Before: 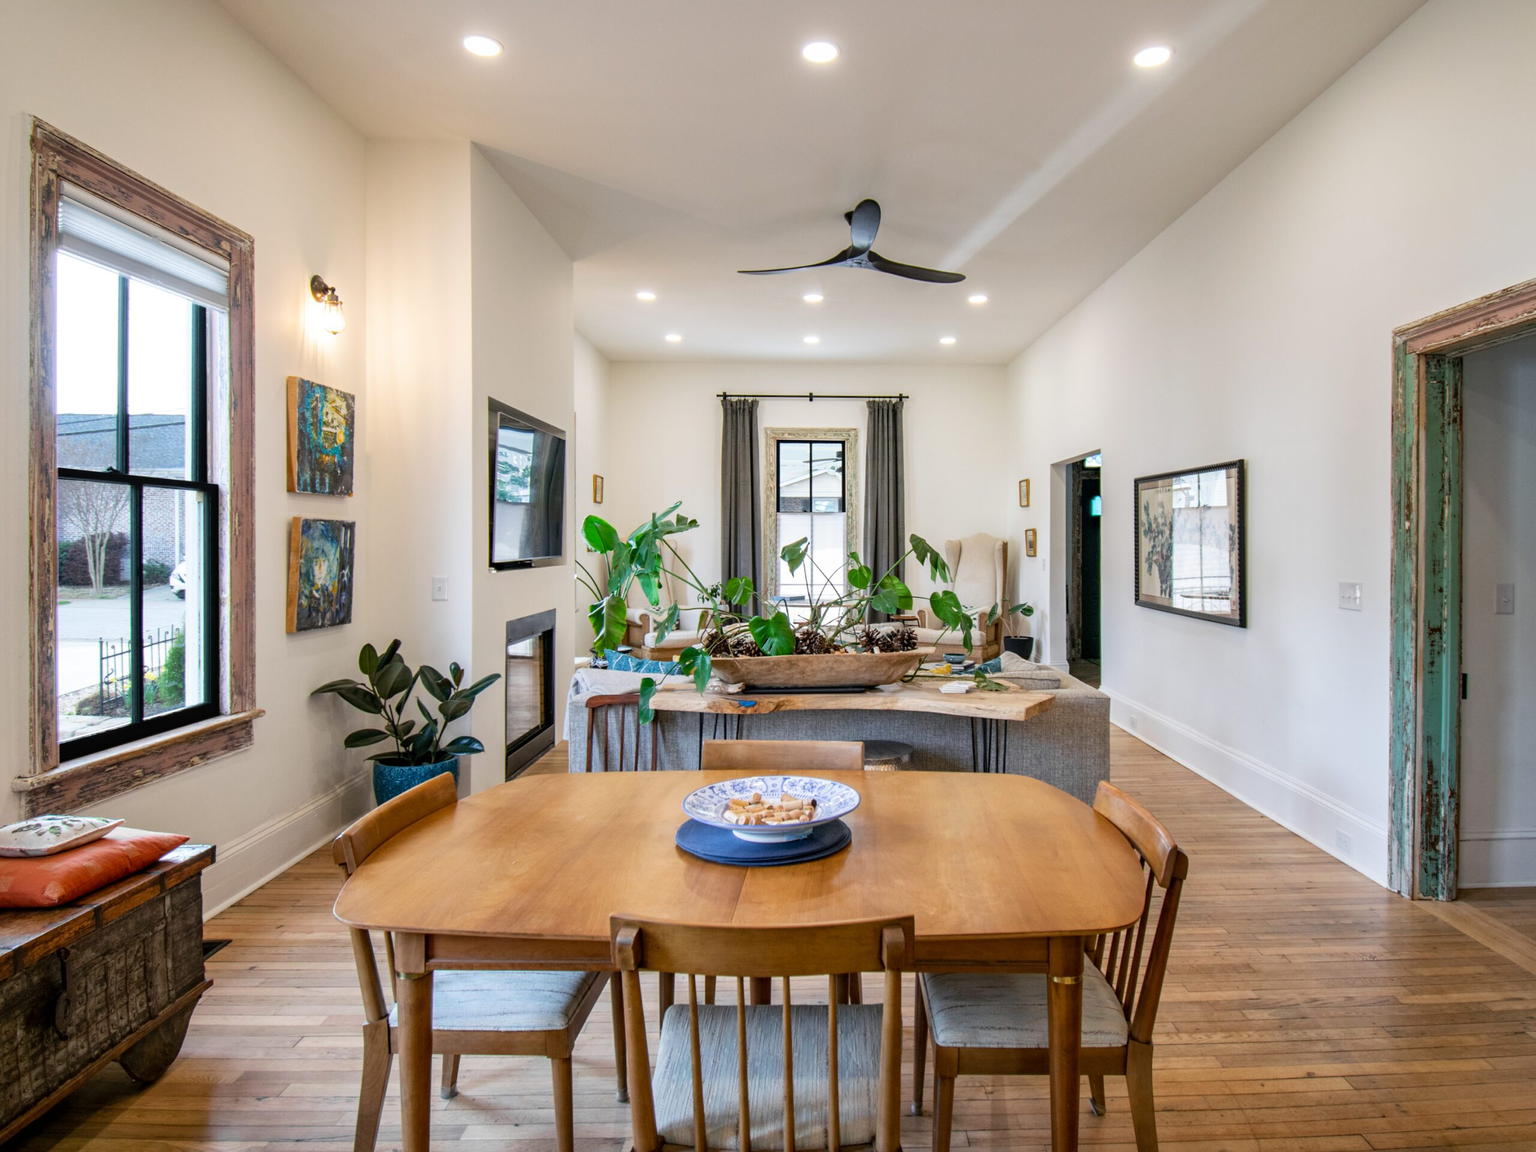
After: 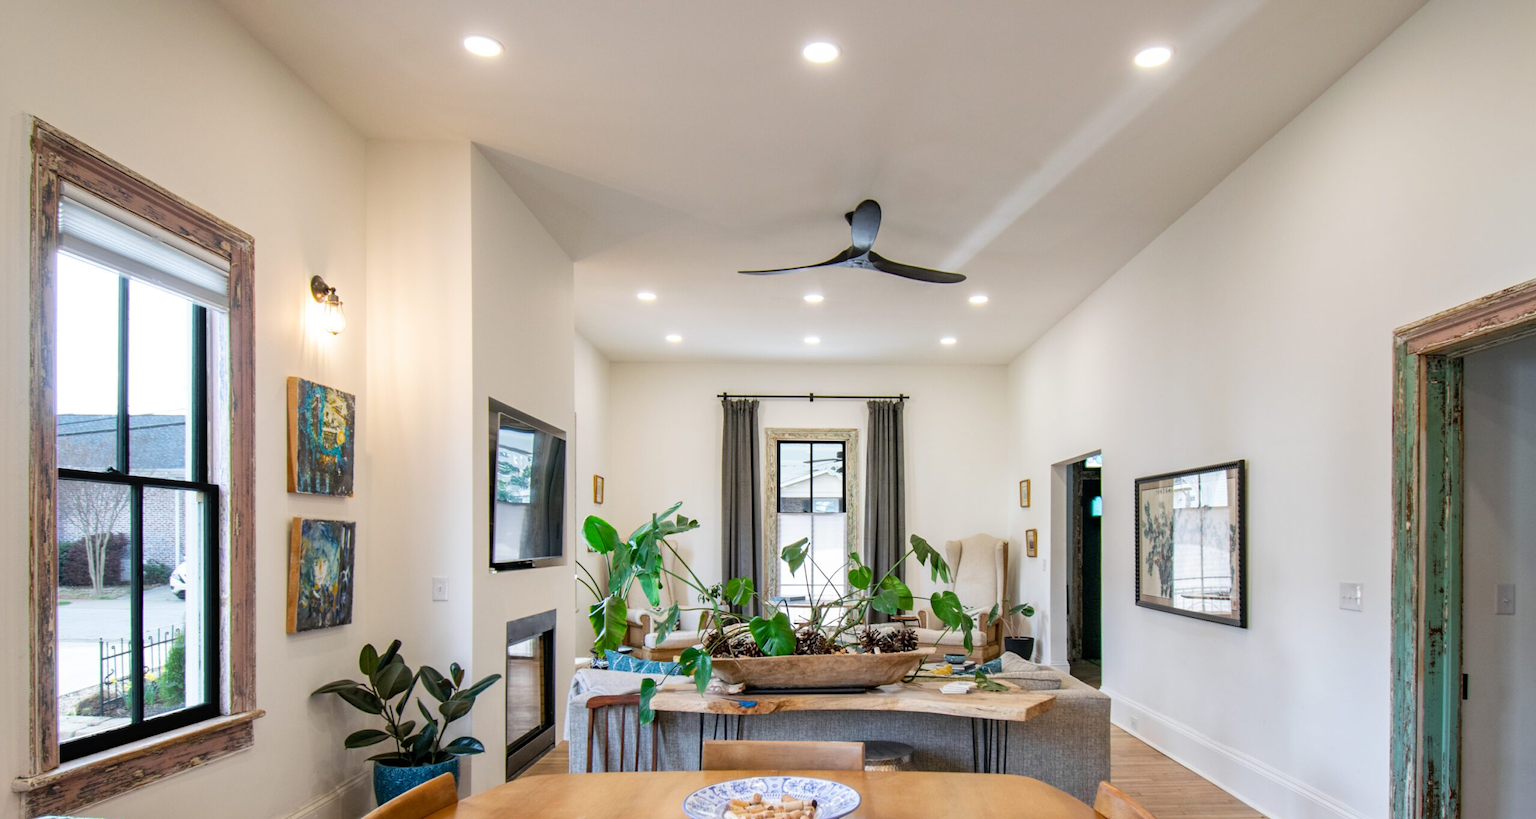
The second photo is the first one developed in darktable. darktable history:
crop: right 0.001%, bottom 28.884%
